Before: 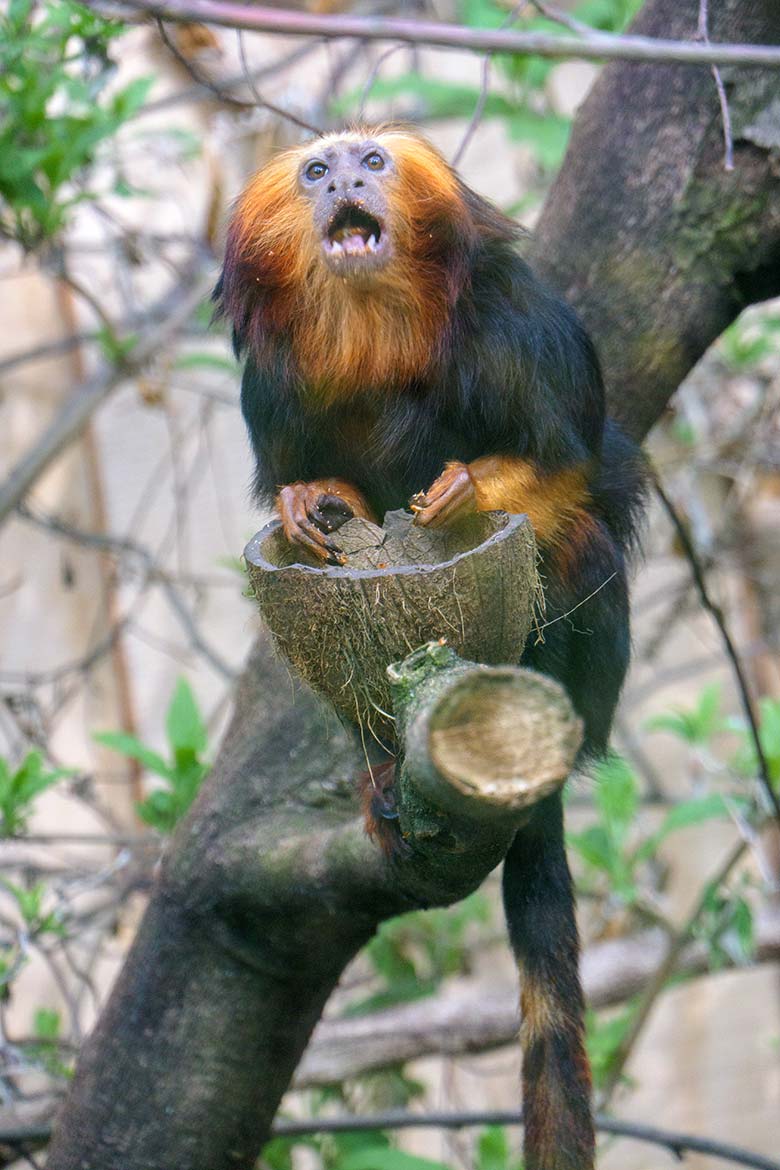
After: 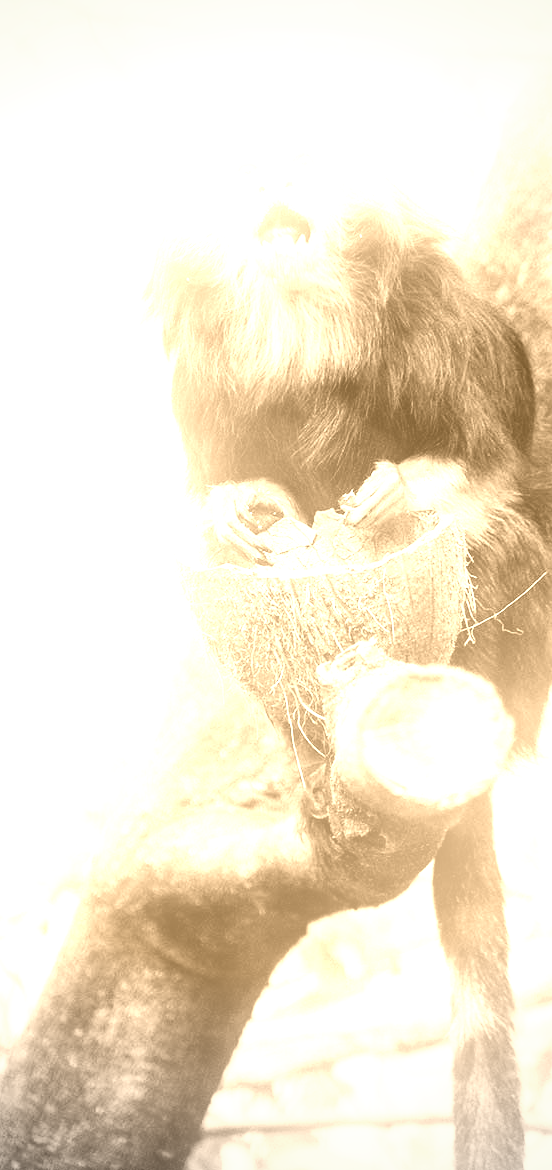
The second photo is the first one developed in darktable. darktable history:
vignetting: fall-off start 67.15%, brightness -0.442, saturation -0.691, width/height ratio 1.011, unbound false
colorize: hue 28.8°, source mix 100%
base curve: curves: ch0 [(0, 0.003) (0.001, 0.002) (0.006, 0.004) (0.02, 0.022) (0.048, 0.086) (0.094, 0.234) (0.162, 0.431) (0.258, 0.629) (0.385, 0.8) (0.548, 0.918) (0.751, 0.988) (1, 1)], preserve colors none
crop and rotate: left 9.061%, right 20.142%
bloom: on, module defaults
